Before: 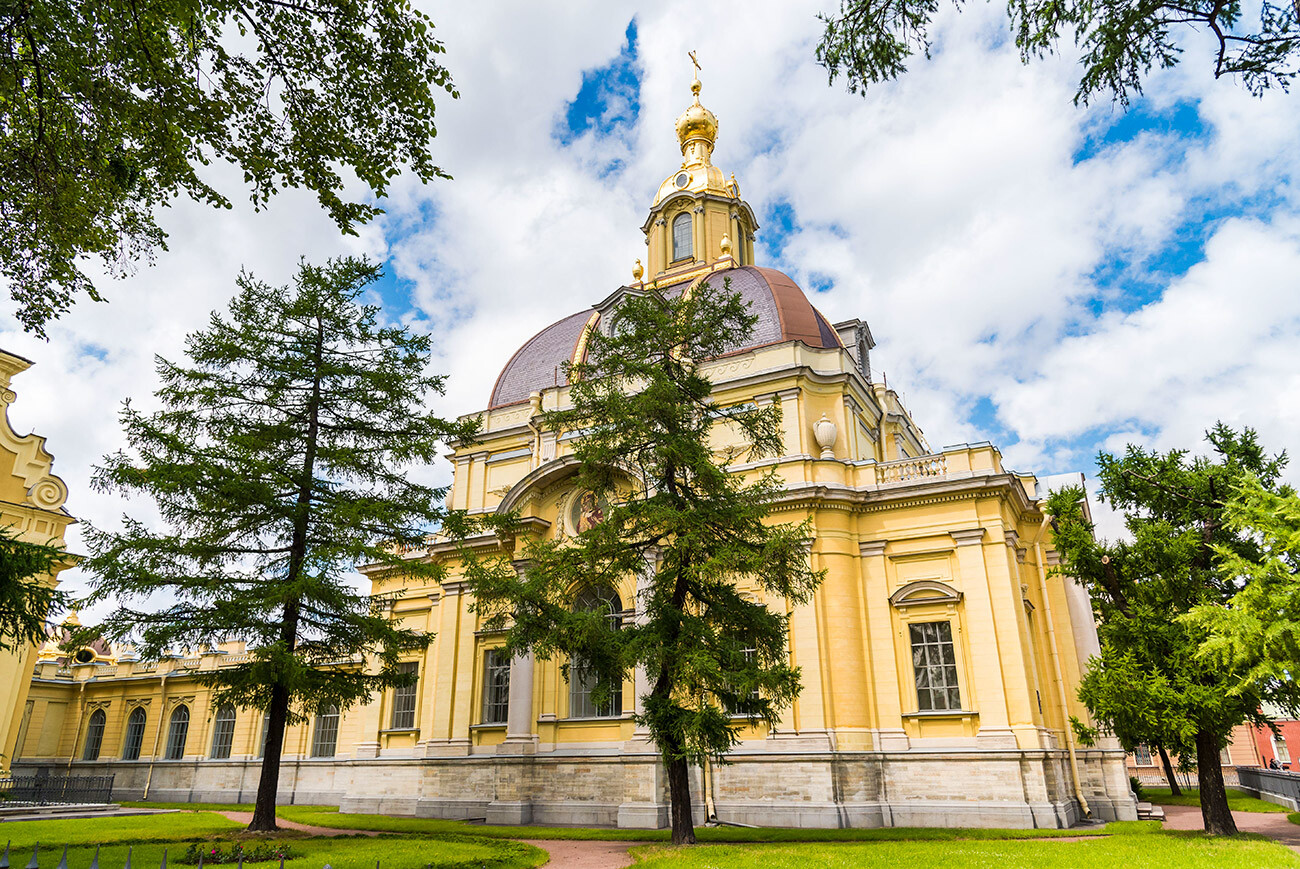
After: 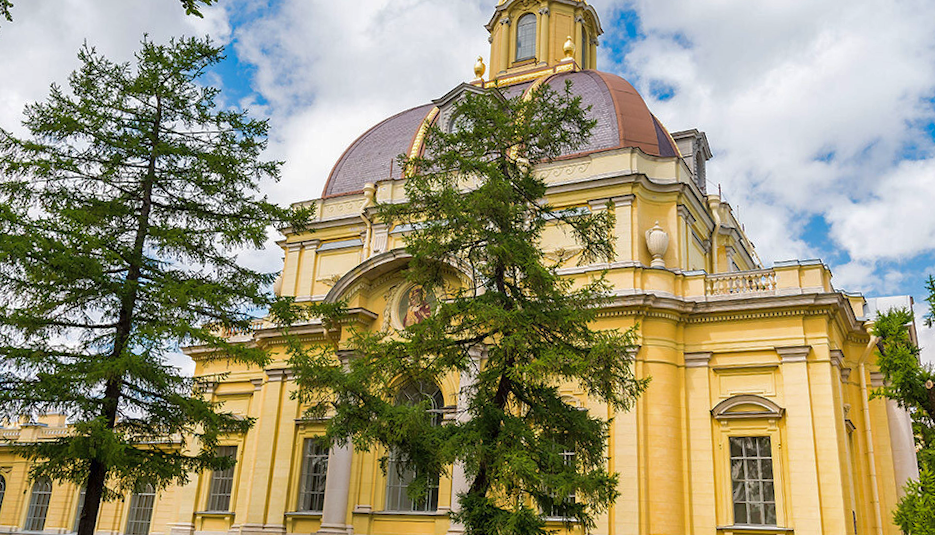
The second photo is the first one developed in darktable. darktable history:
shadows and highlights: on, module defaults
crop and rotate: angle -3.38°, left 9.788%, top 20.99%, right 11.992%, bottom 12.025%
